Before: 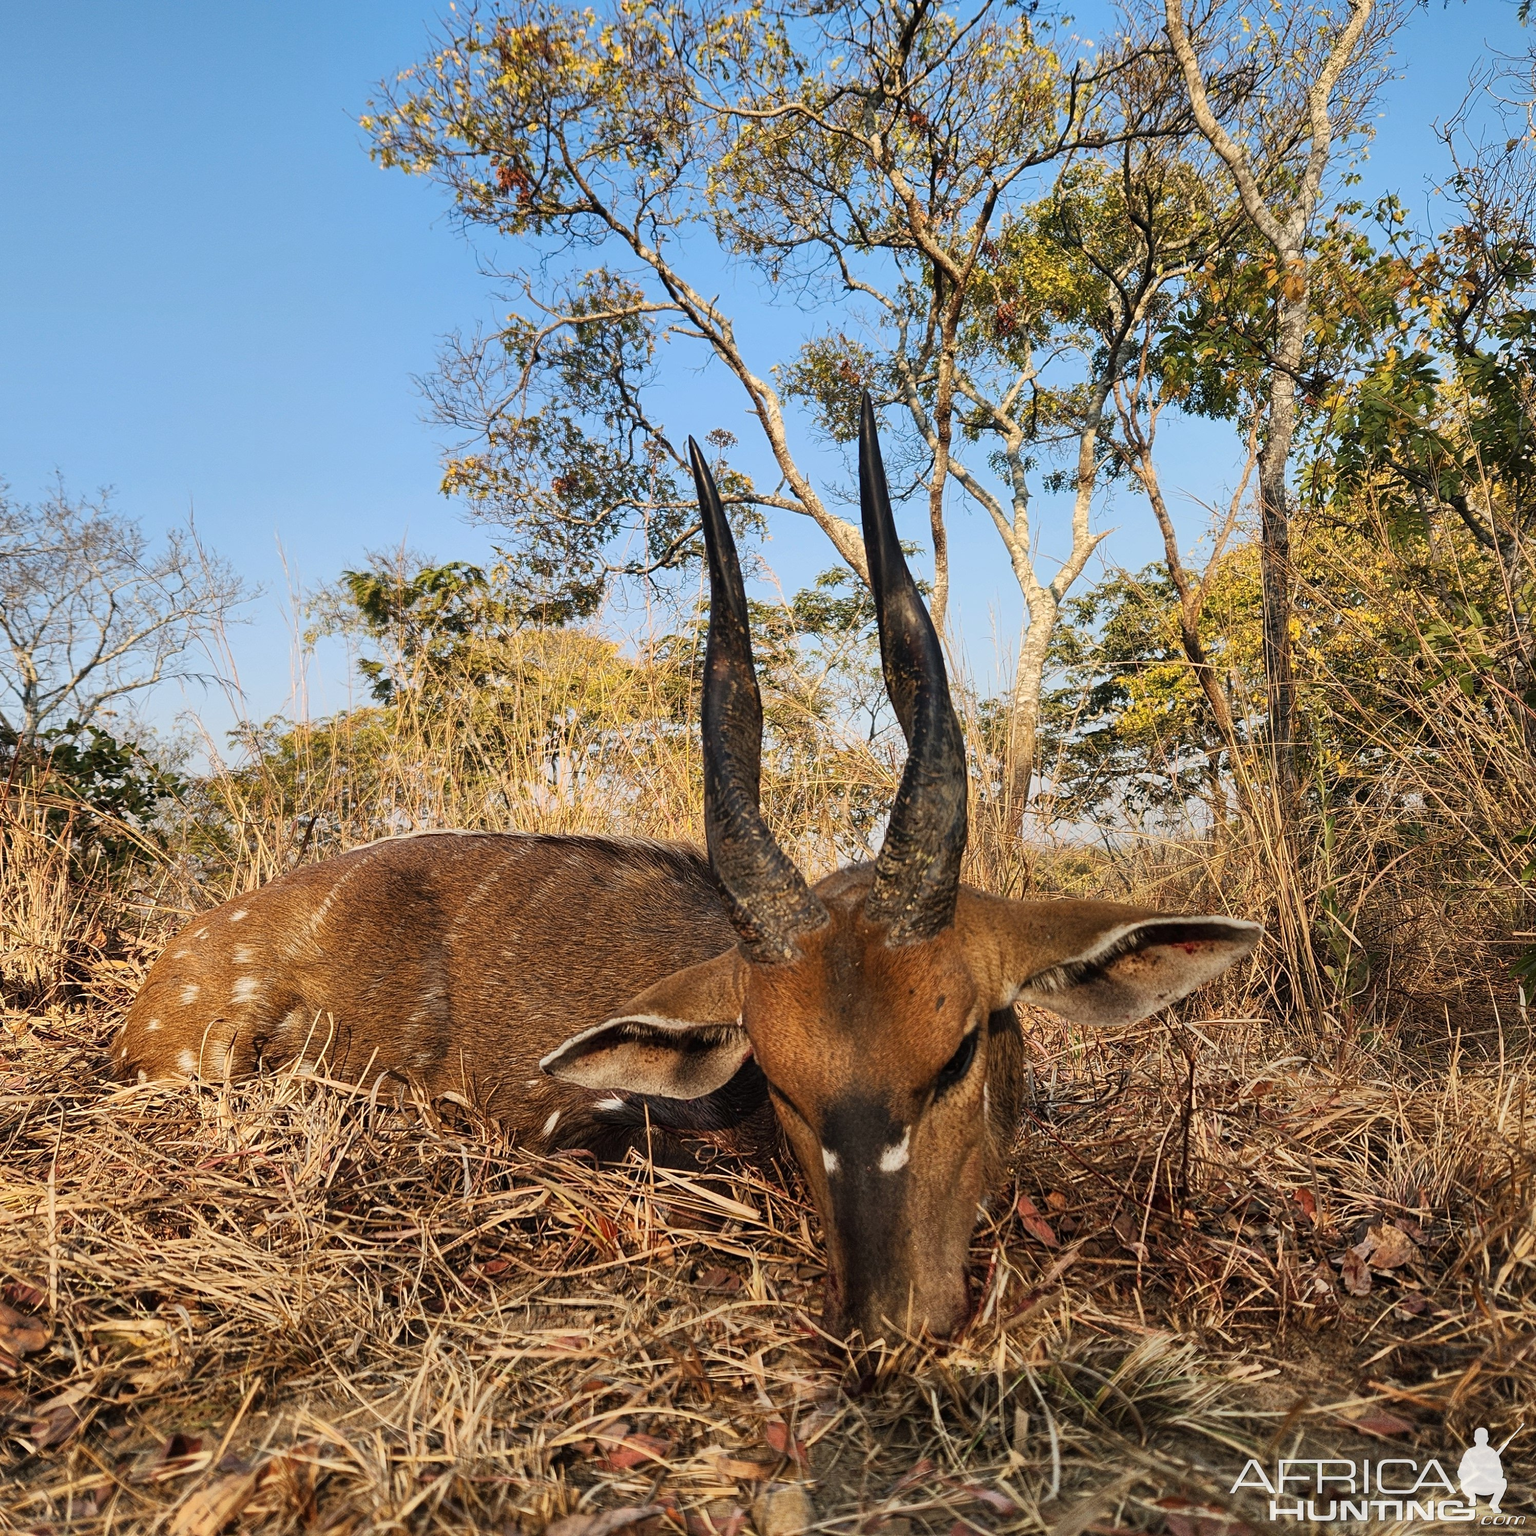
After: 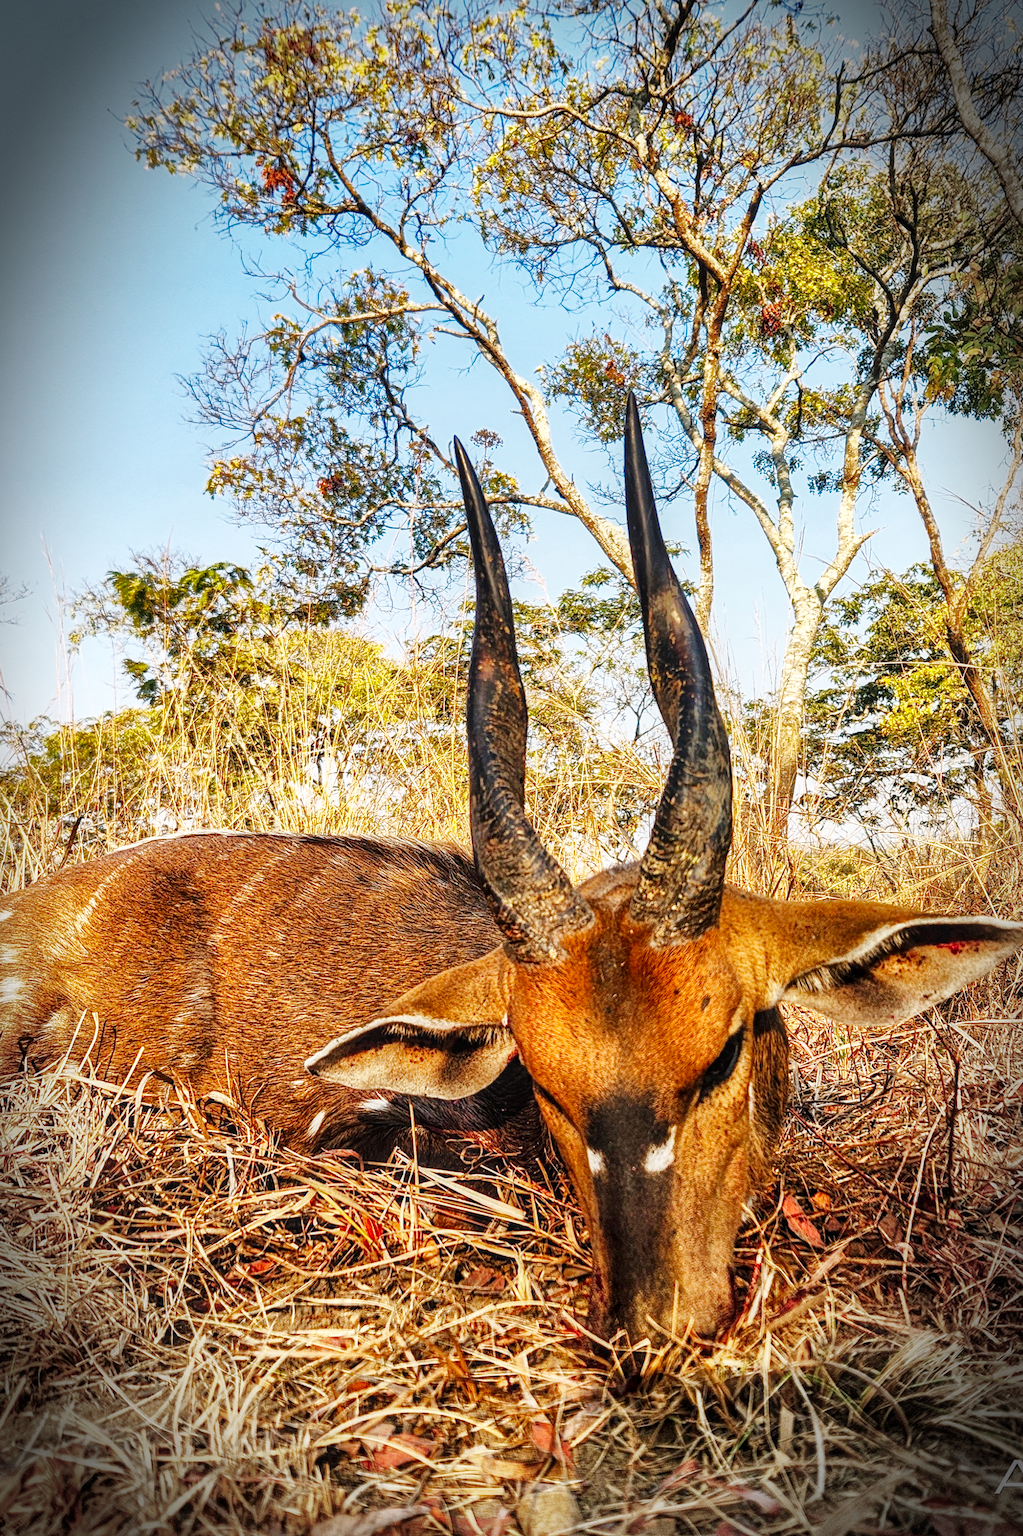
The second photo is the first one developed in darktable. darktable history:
shadows and highlights: shadows 39.45, highlights -60.05
base curve: curves: ch0 [(0, 0.003) (0.001, 0.002) (0.006, 0.004) (0.02, 0.022) (0.048, 0.086) (0.094, 0.234) (0.162, 0.431) (0.258, 0.629) (0.385, 0.8) (0.548, 0.918) (0.751, 0.988) (1, 1)], preserve colors none
exposure: compensate exposure bias true, compensate highlight preservation false
crop and rotate: left 15.333%, right 18.048%
contrast brightness saturation: contrast 0.044, saturation 0.152
color correction: highlights a* 0.006, highlights b* -0.845
vignetting: brightness -0.87, automatic ratio true, dithering 8-bit output
local contrast: on, module defaults
